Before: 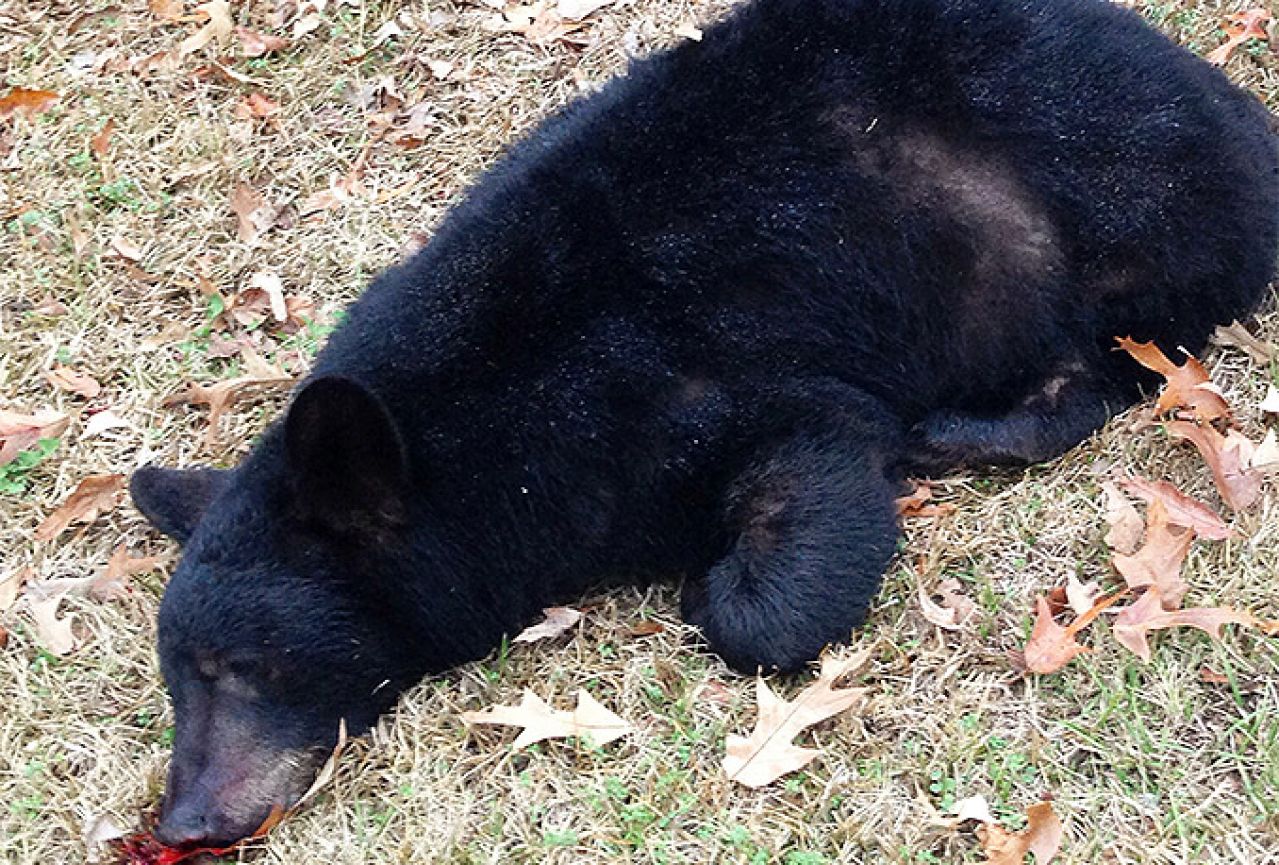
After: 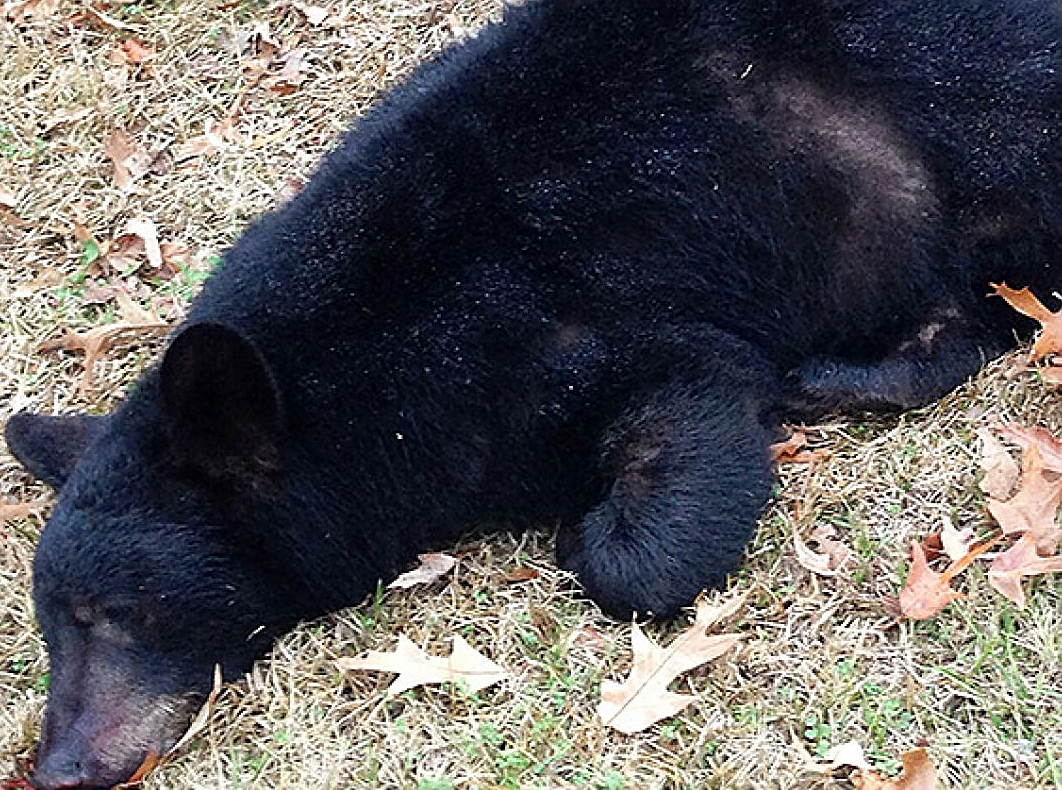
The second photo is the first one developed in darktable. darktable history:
sharpen: on, module defaults
crop: left 9.784%, top 6.271%, right 7.174%, bottom 2.357%
